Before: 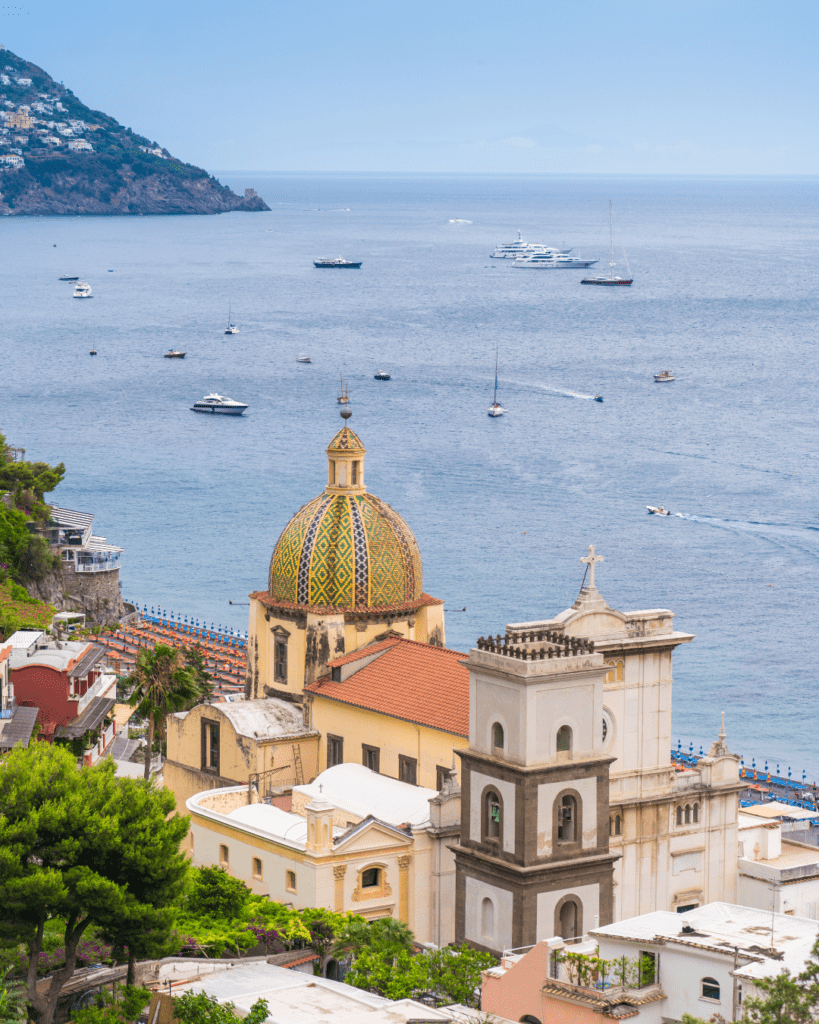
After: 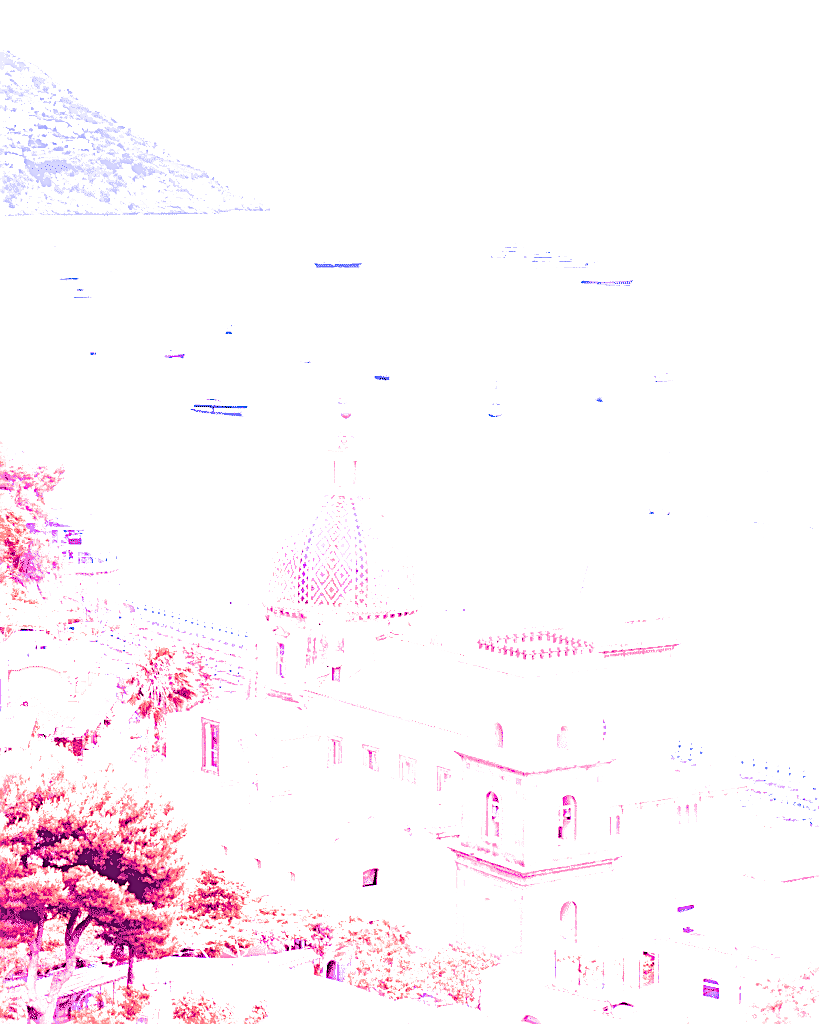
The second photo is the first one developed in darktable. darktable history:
filmic rgb: black relative exposure -3.31 EV, white relative exposure 3.45 EV, hardness 2.36, contrast 1.103
white balance: red 8, blue 8
sharpen: on, module defaults
